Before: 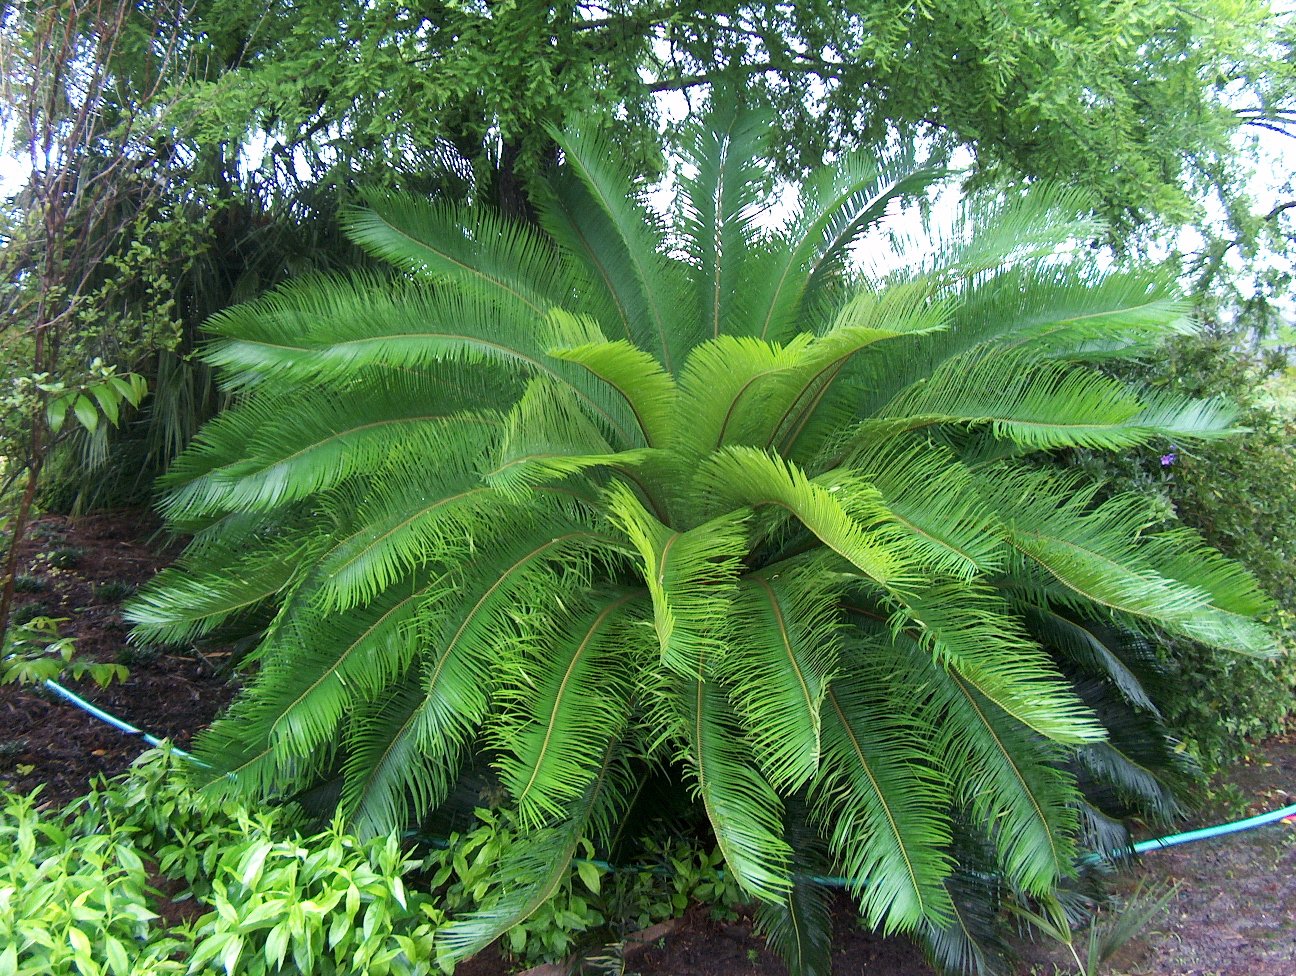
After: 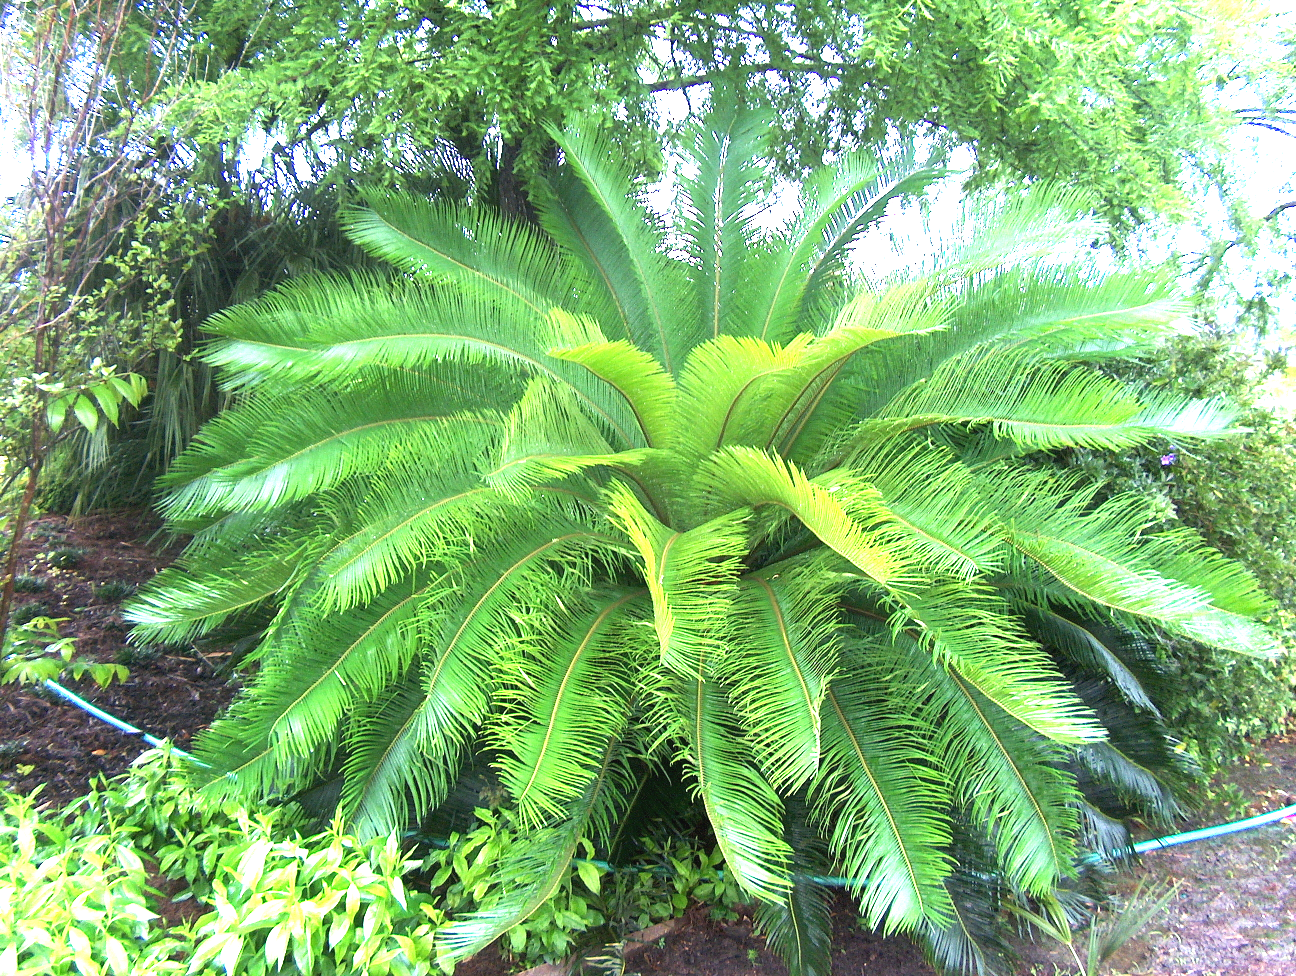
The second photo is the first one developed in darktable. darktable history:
exposure: black level correction -0.001, exposure 1.345 EV, compensate highlight preservation false
